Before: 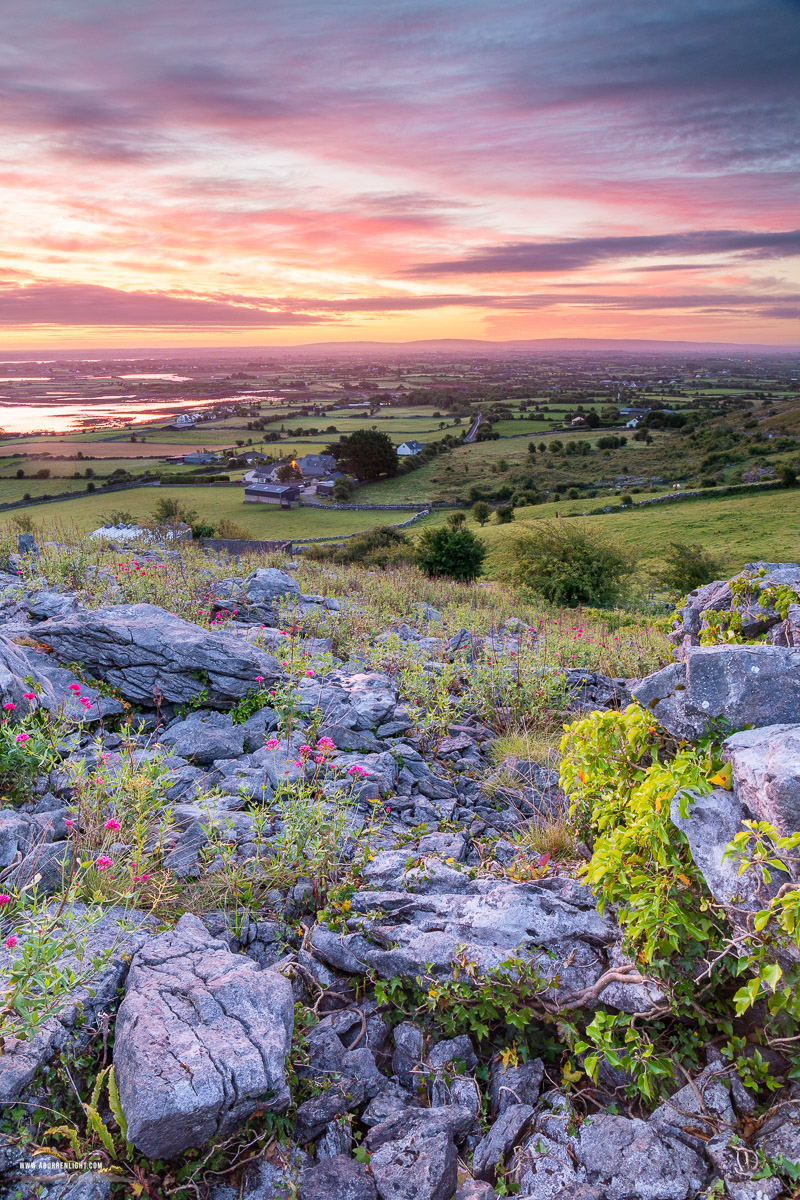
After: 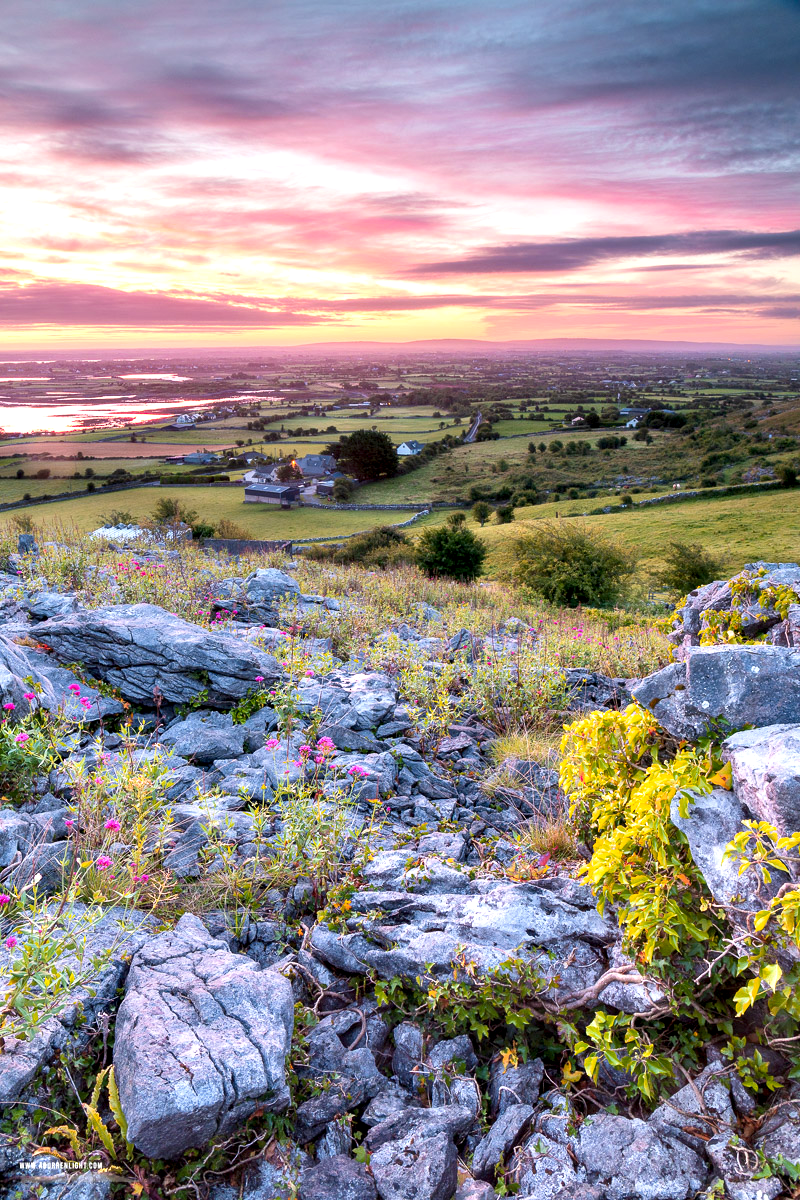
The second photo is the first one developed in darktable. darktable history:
contrast equalizer: y [[0.536, 0.565, 0.581, 0.516, 0.52, 0.491], [0.5 ×6], [0.5 ×6], [0 ×6], [0 ×6]]
exposure: black level correction 0, compensate exposure bias true, compensate highlight preservation false
color zones: curves: ch1 [(0.239, 0.552) (0.75, 0.5)]; ch2 [(0.25, 0.462) (0.749, 0.457)], mix 25.94%
